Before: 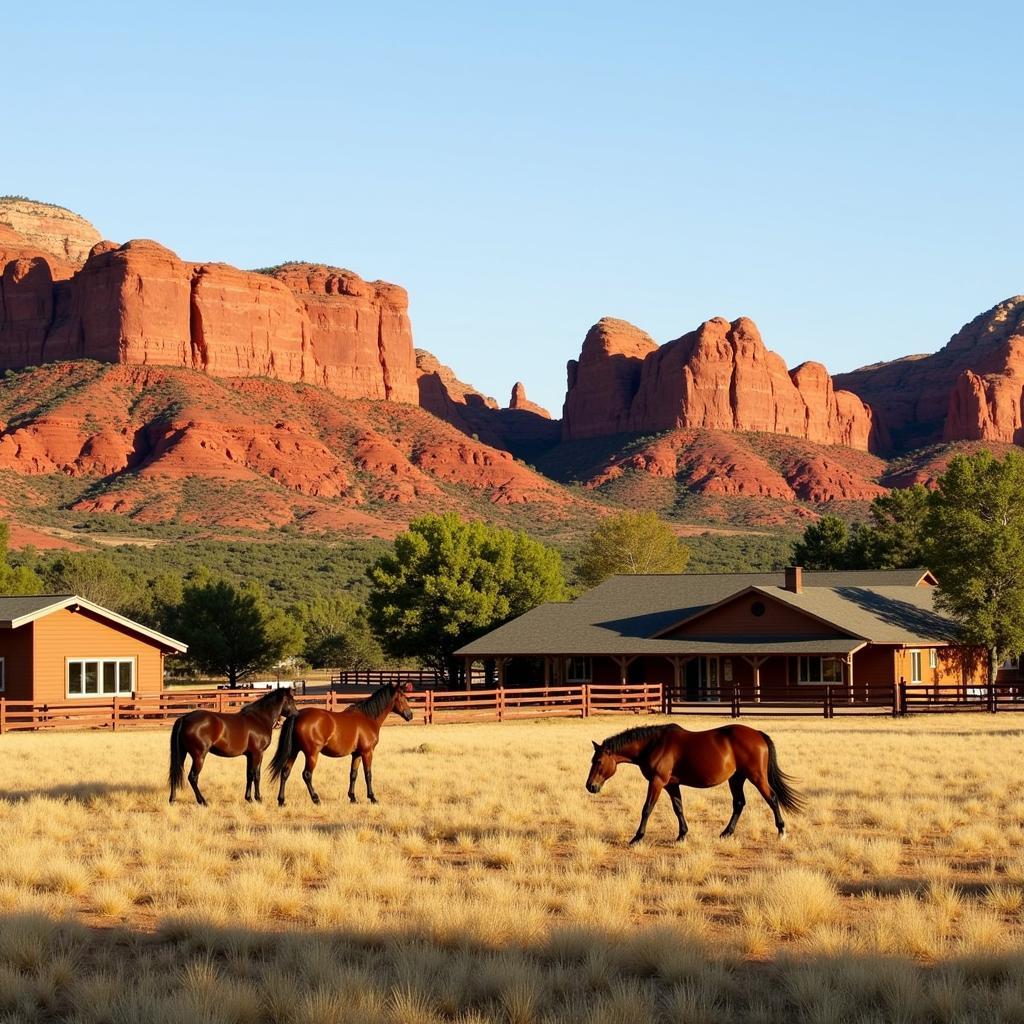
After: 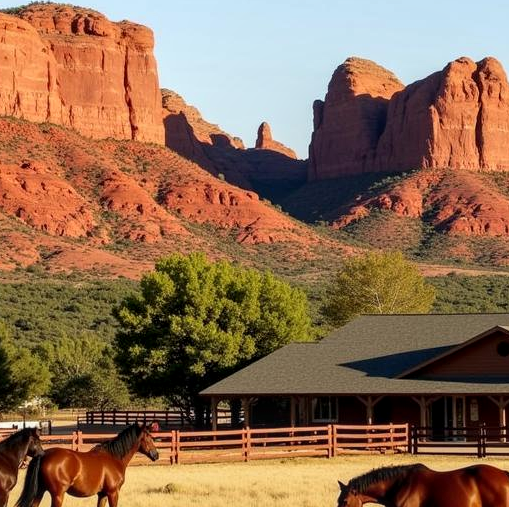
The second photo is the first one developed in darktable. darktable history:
crop: left 24.82%, top 25.418%, right 25.401%, bottom 25.057%
local contrast: on, module defaults
